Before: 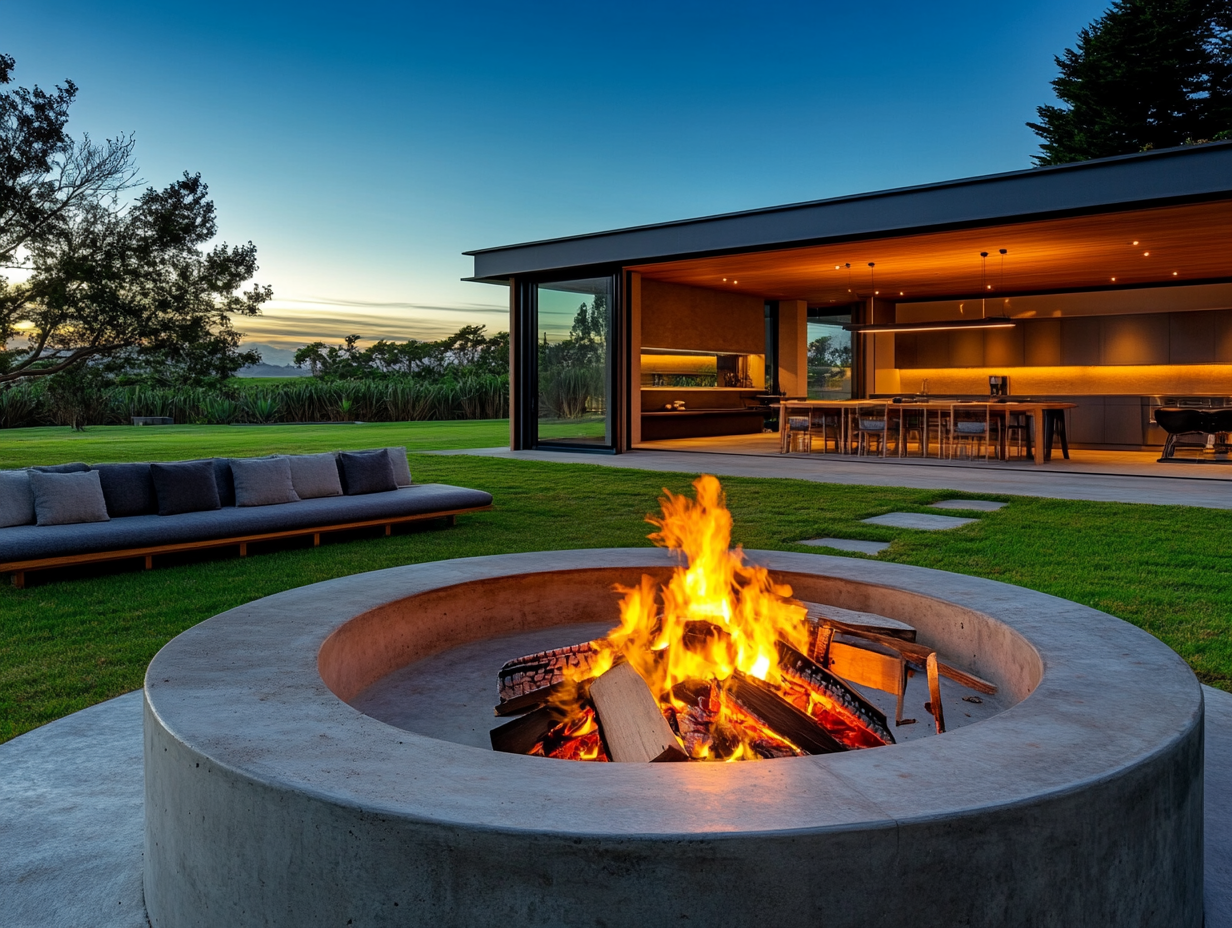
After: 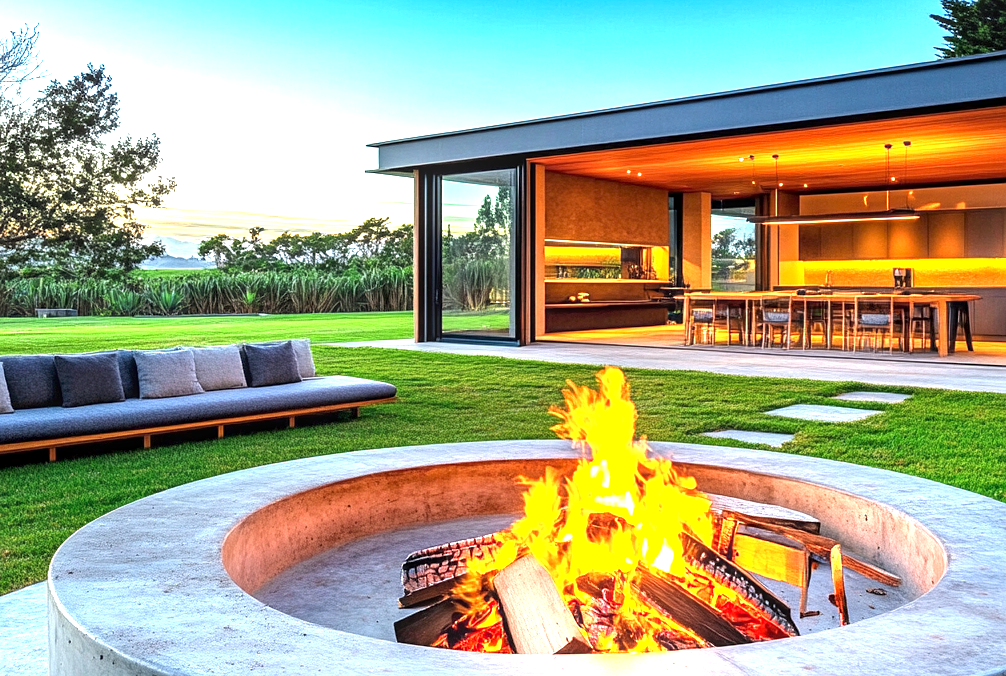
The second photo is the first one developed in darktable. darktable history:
crop: left 7.844%, top 11.698%, right 10.431%, bottom 15.403%
local contrast: on, module defaults
sharpen: radius 1.253, amount 0.289, threshold 0.075
exposure: exposure 2.215 EV, compensate highlight preservation false
